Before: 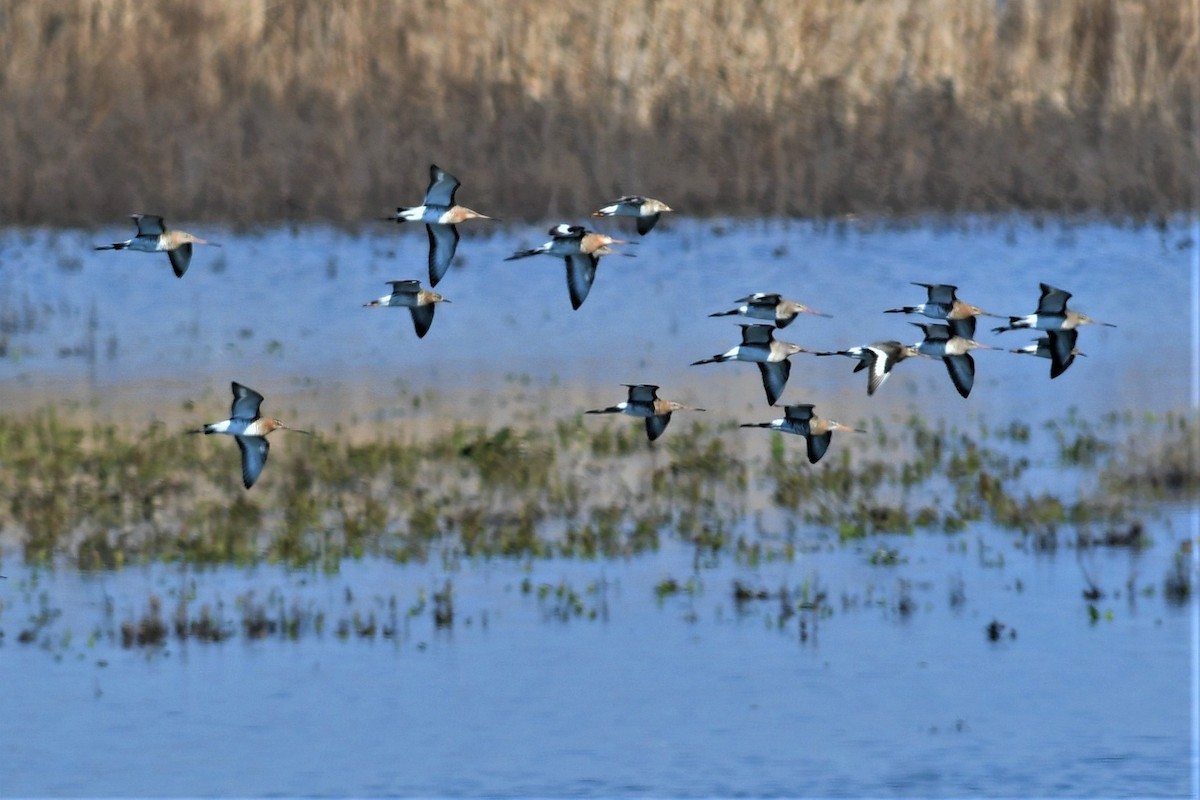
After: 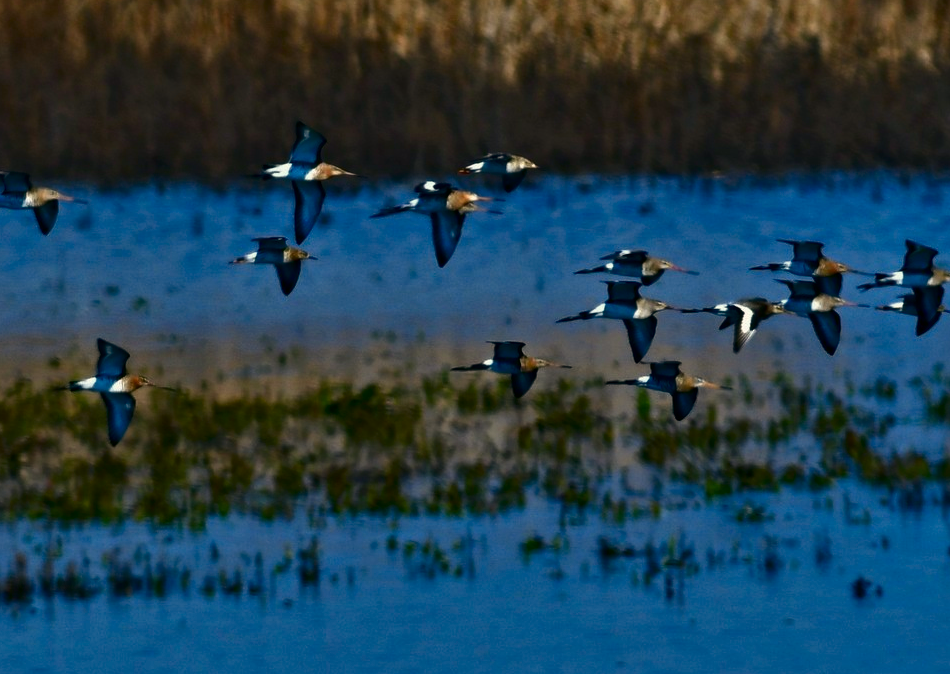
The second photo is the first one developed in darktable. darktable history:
color balance rgb: shadows lift › chroma 2%, shadows lift › hue 219.6°, power › hue 313.2°, highlights gain › chroma 3%, highlights gain › hue 75.6°, global offset › luminance 0.5%, perceptual saturation grading › global saturation 15.33%, perceptual saturation grading › highlights -19.33%, perceptual saturation grading › shadows 20%, global vibrance 20%
contrast brightness saturation: contrast 0.09, brightness -0.59, saturation 0.17
crop: left 11.225%, top 5.381%, right 9.565%, bottom 10.314%
